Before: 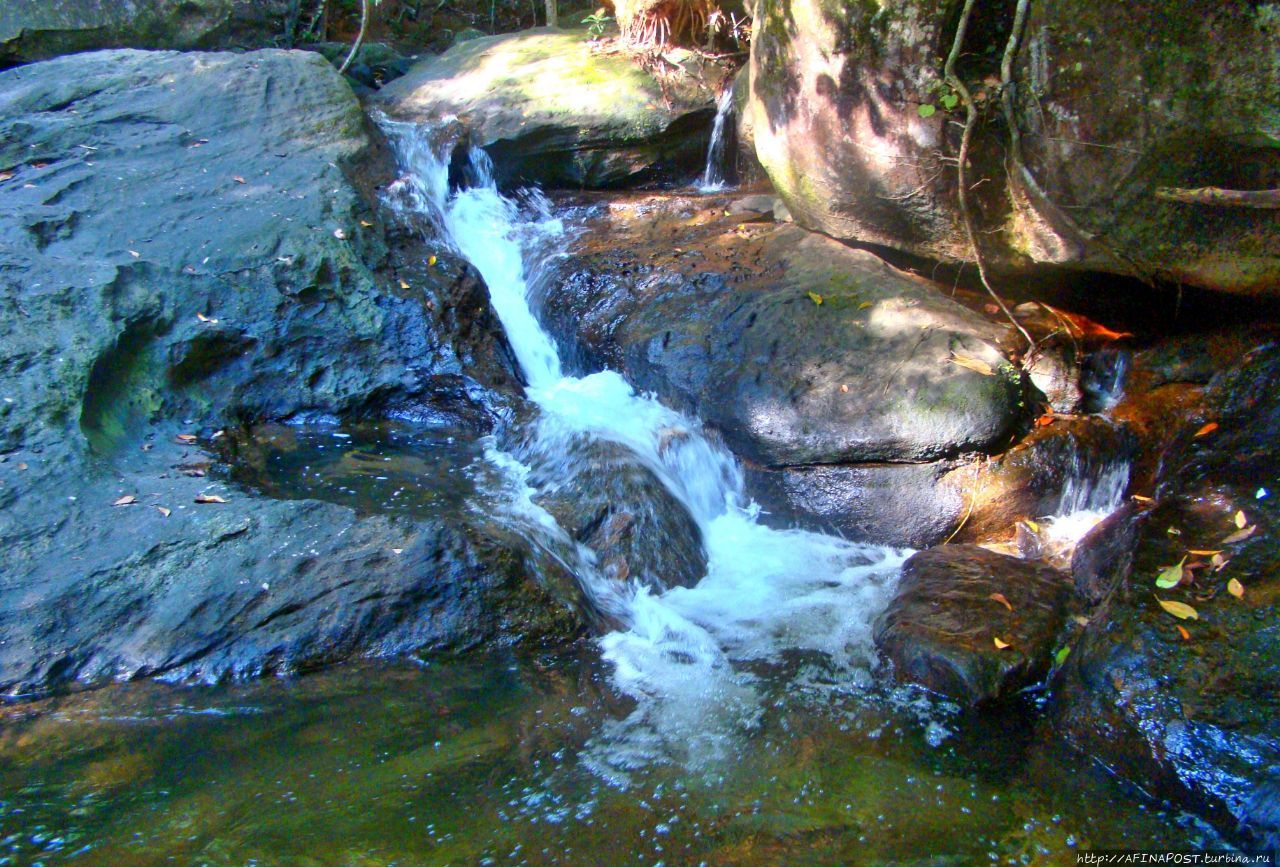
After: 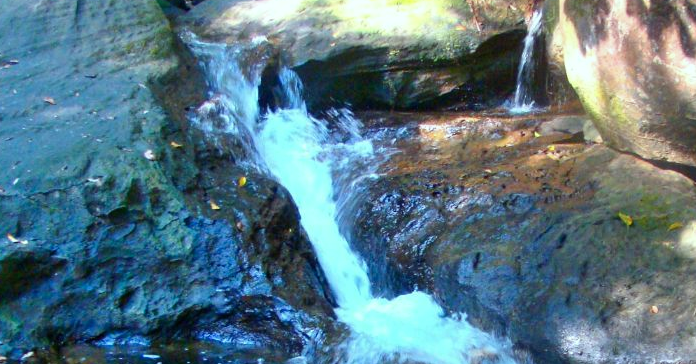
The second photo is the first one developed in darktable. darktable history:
crop: left 14.889%, top 9.183%, right 30.676%, bottom 48.83%
shadows and highlights: shadows -23.33, highlights 46.43, soften with gaussian
color correction: highlights a* -6.45, highlights b* 0.366
tone equalizer: edges refinement/feathering 500, mask exposure compensation -1.57 EV, preserve details guided filter
